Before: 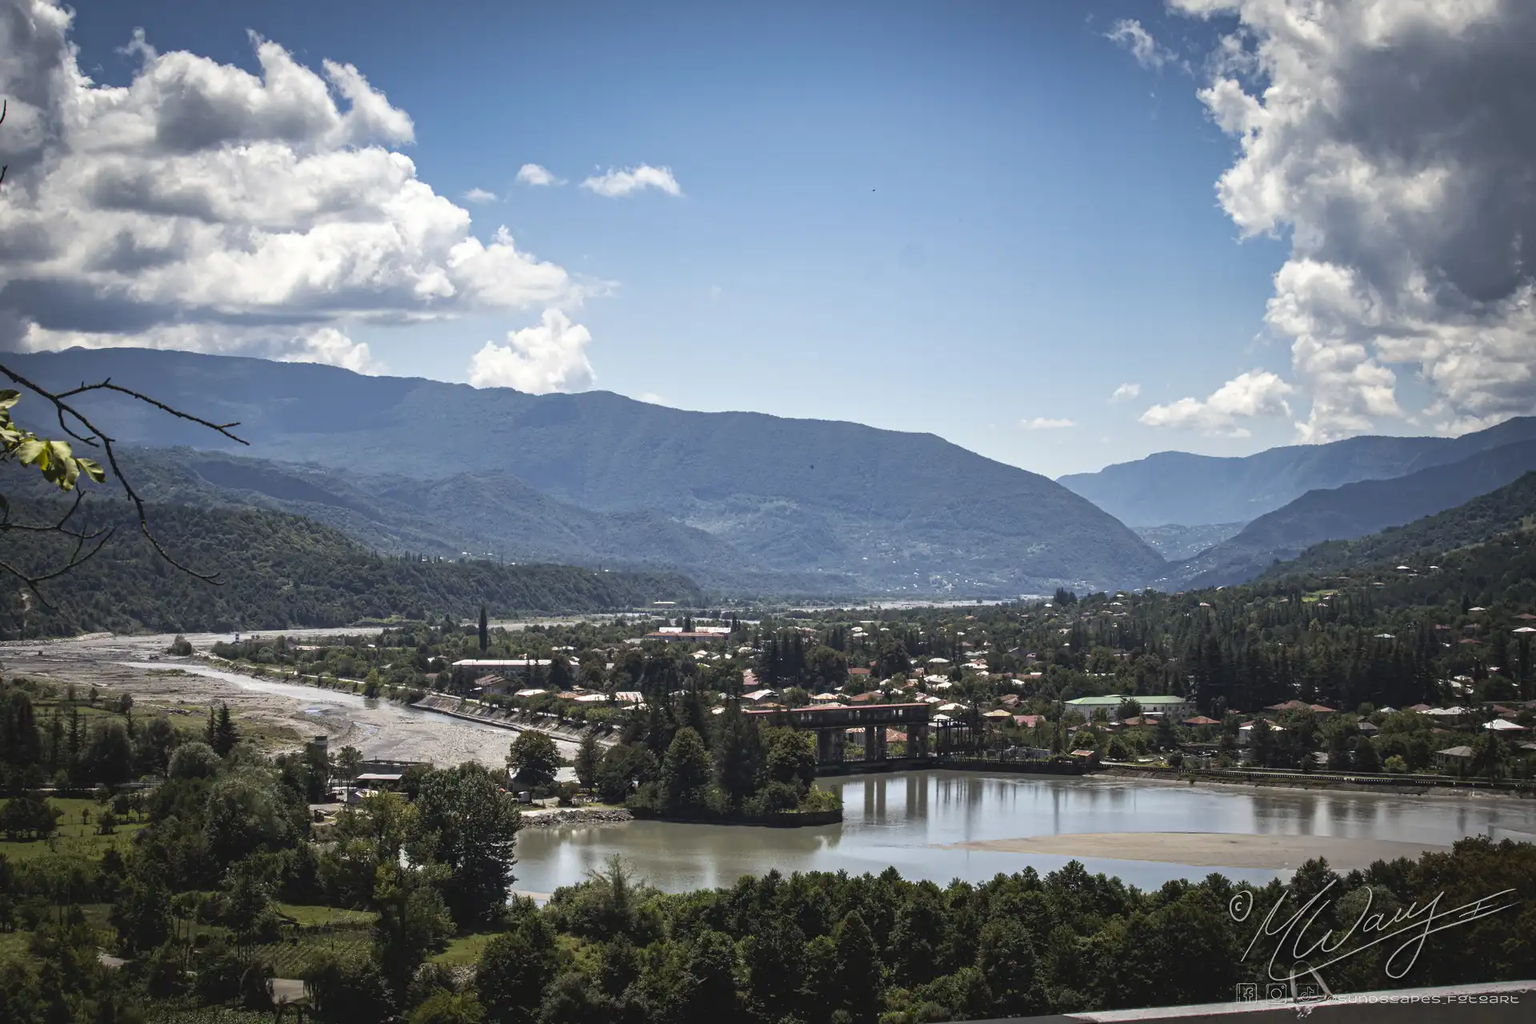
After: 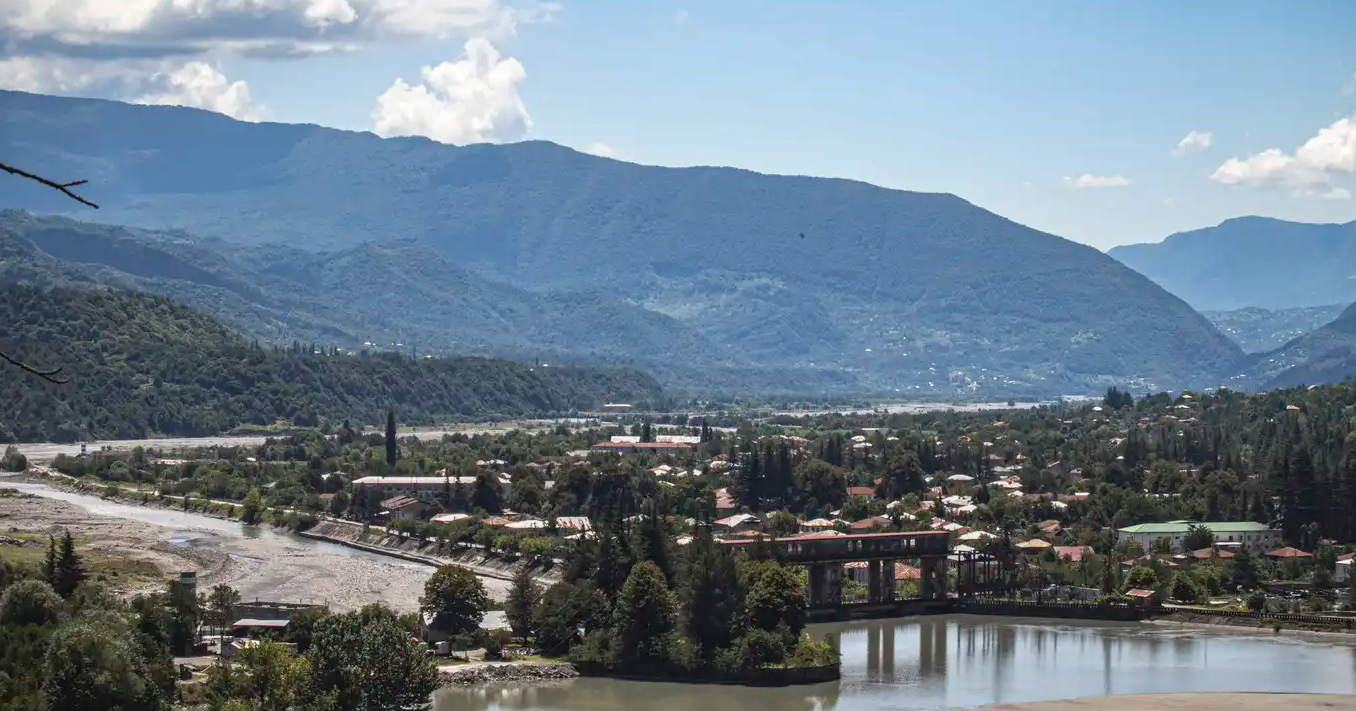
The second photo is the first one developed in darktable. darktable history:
color zones: curves: ch0 [(0.068, 0.464) (0.25, 0.5) (0.48, 0.508) (0.75, 0.536) (0.886, 0.476) (0.967, 0.456)]; ch1 [(0.066, 0.456) (0.25, 0.5) (0.616, 0.508) (0.746, 0.56) (0.934, 0.444)]
local contrast: detail 109%
crop: left 11.095%, top 27.241%, right 18.27%, bottom 17.195%
